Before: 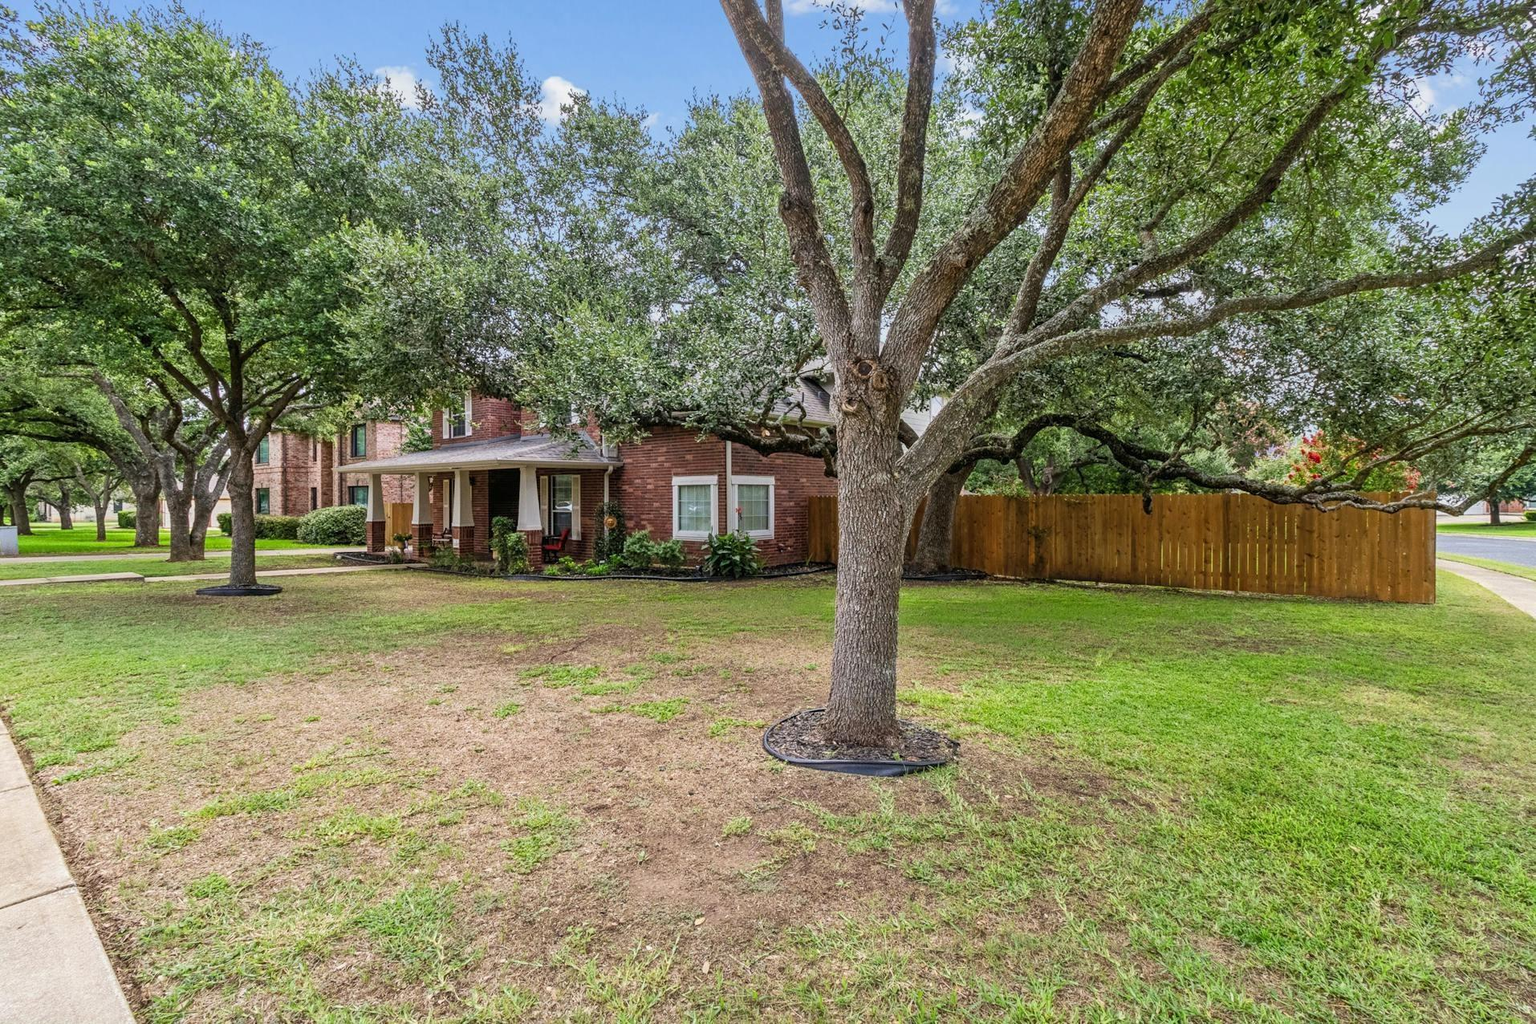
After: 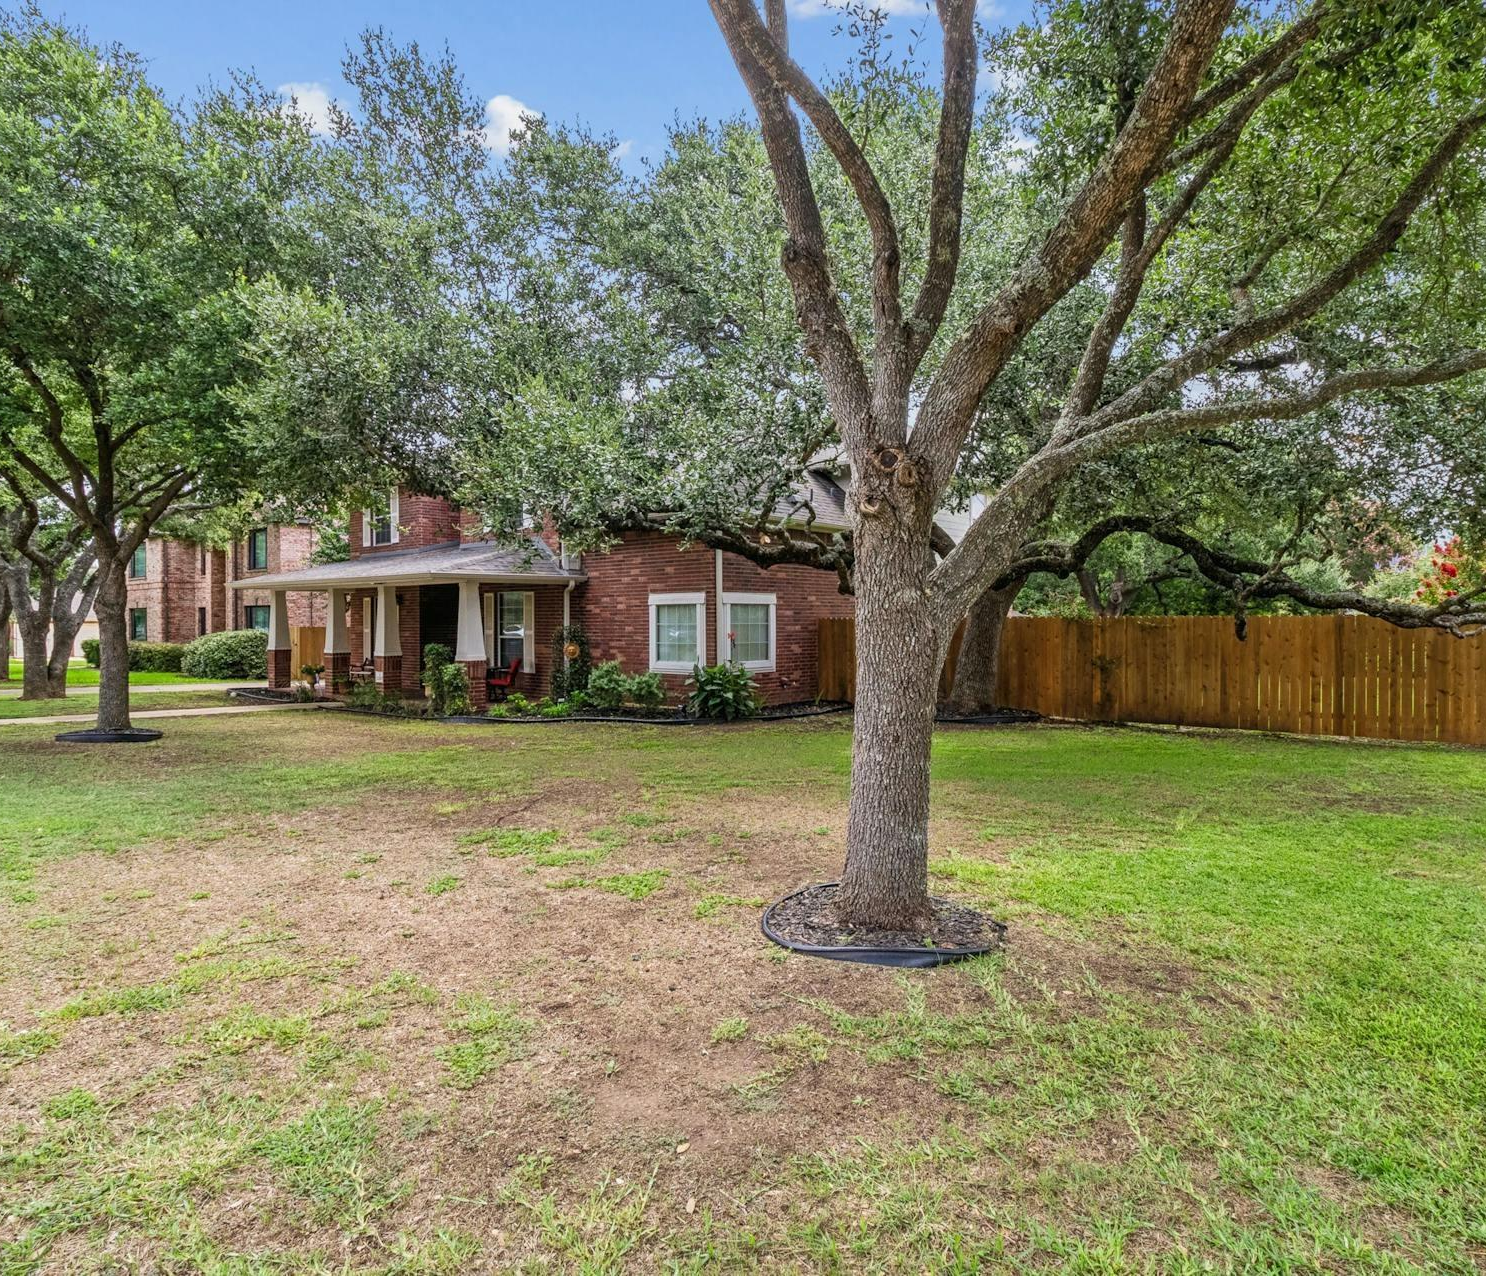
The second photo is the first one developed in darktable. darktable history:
crop: left 9.904%, right 12.443%
